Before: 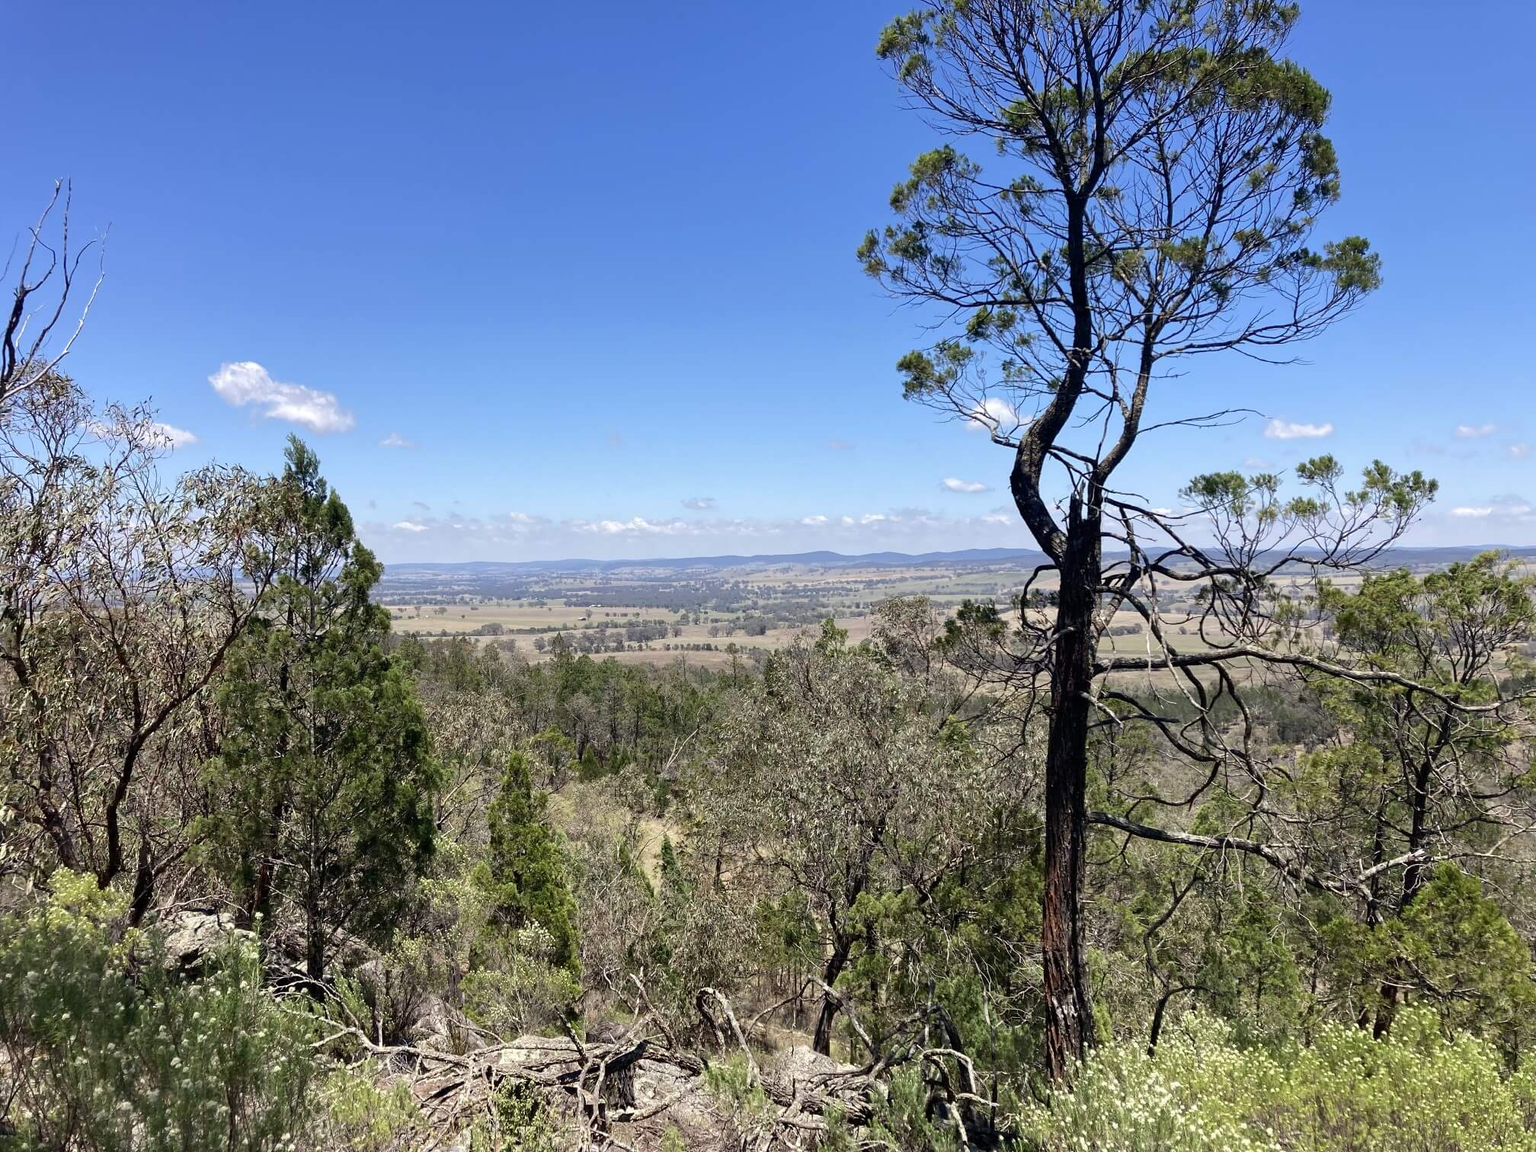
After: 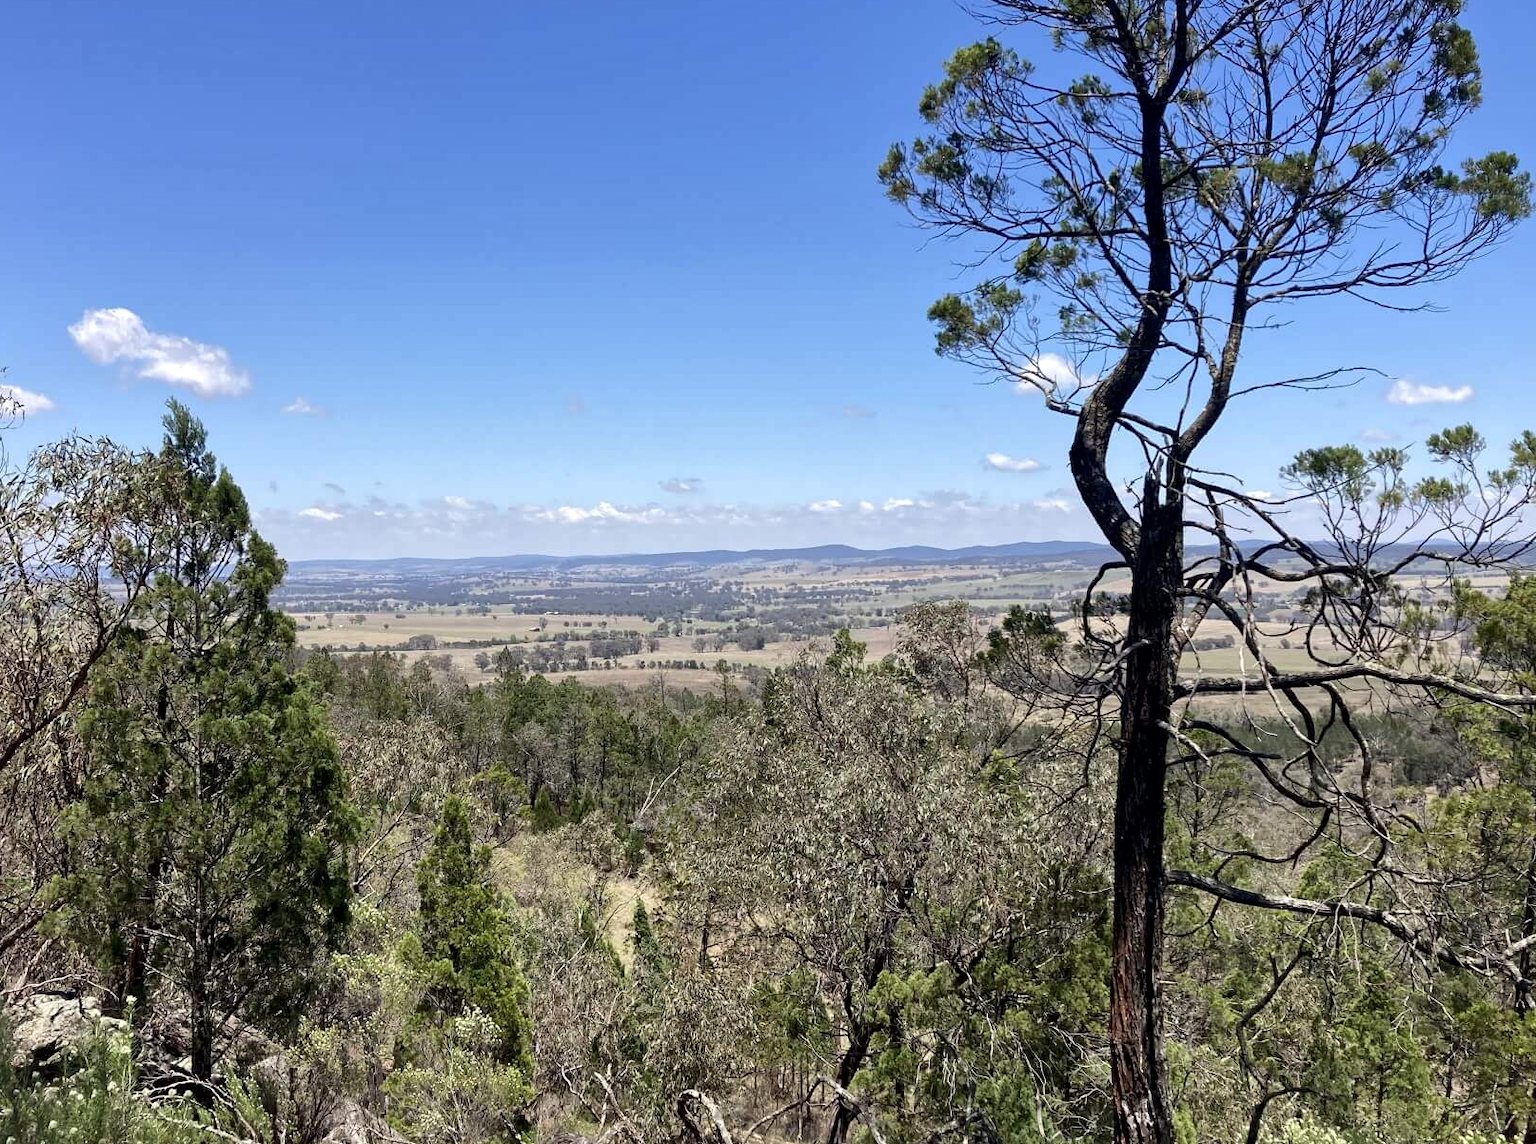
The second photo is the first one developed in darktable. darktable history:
local contrast: mode bilateral grid, contrast 20, coarseness 50, detail 132%, midtone range 0.2
crop and rotate: left 10.038%, top 10.025%, right 9.861%, bottom 10.358%
